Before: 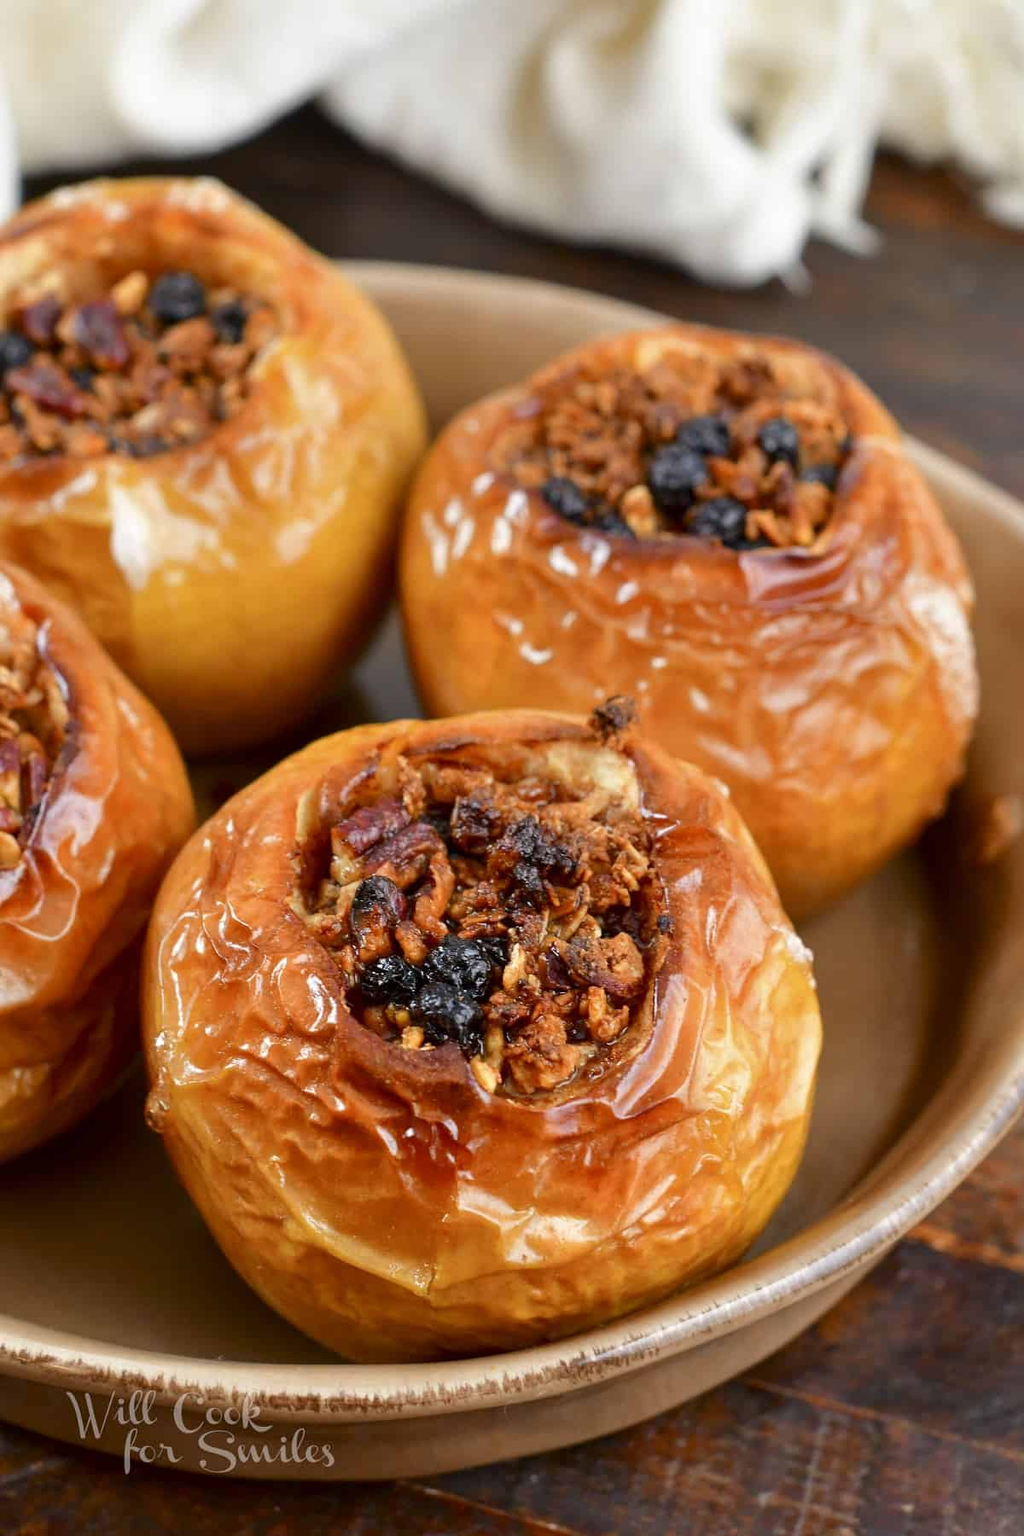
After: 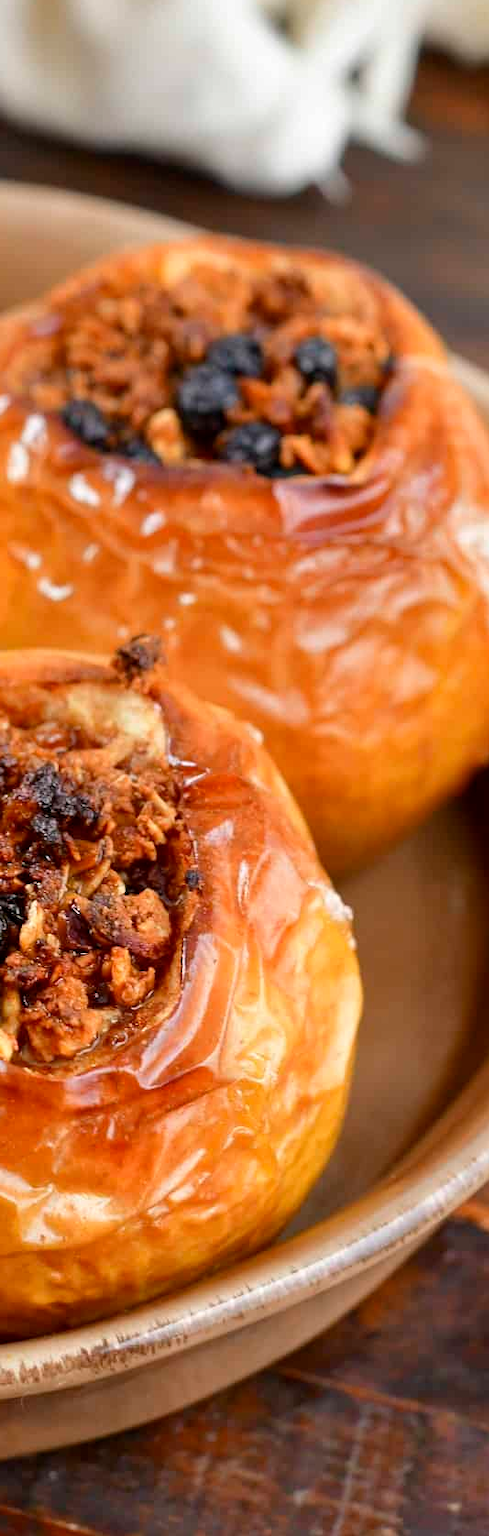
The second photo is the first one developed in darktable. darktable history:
crop: left 47.367%, top 6.858%, right 8.104%
